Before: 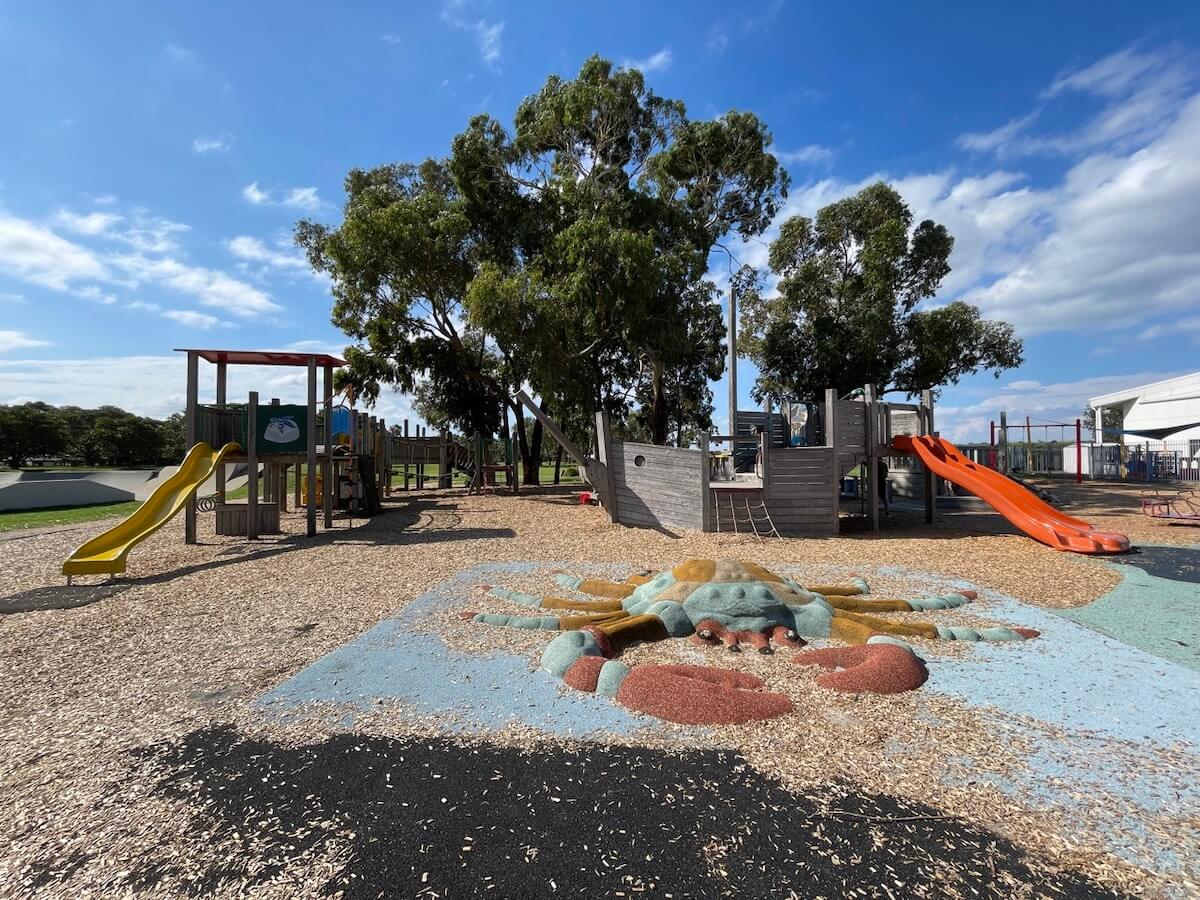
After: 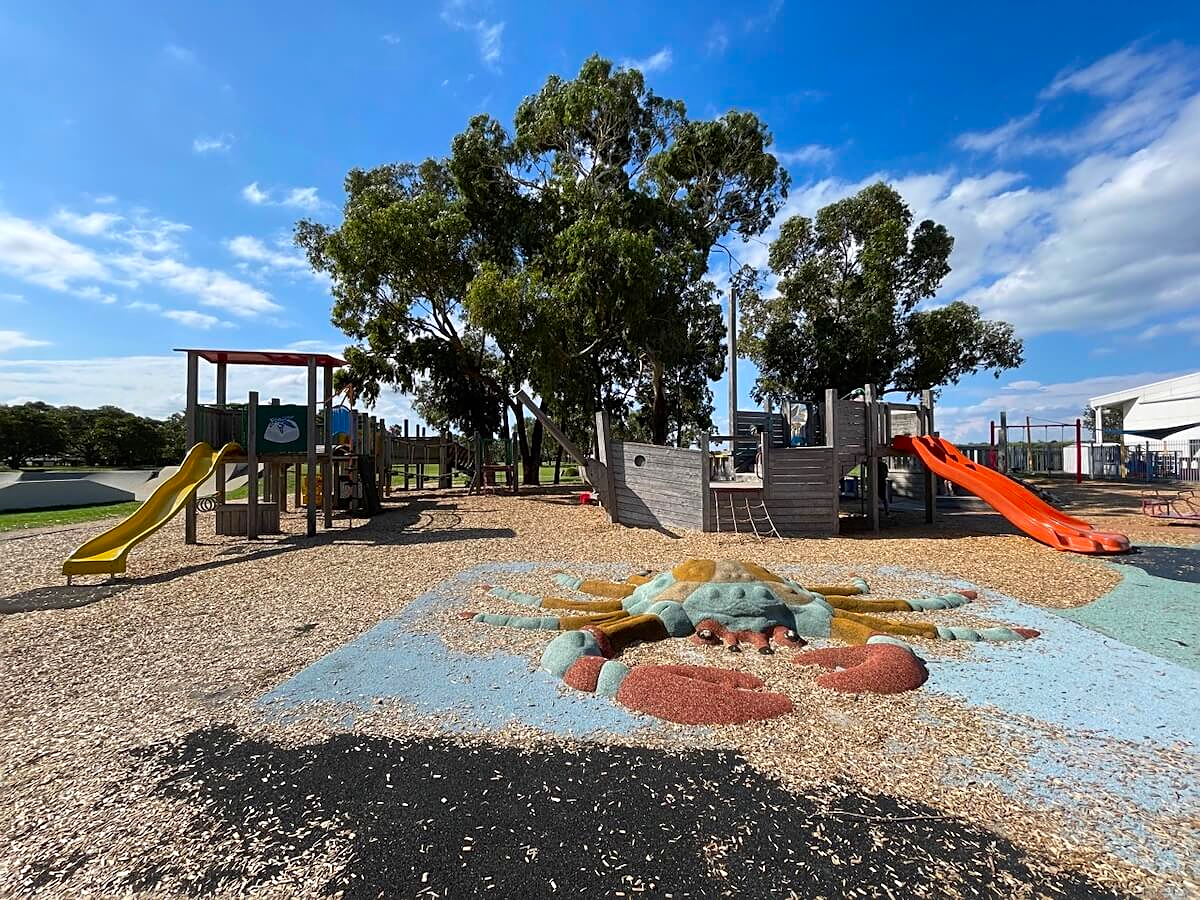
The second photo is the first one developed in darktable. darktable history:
sharpen: on, module defaults
contrast brightness saturation: contrast 0.08, saturation 0.2
